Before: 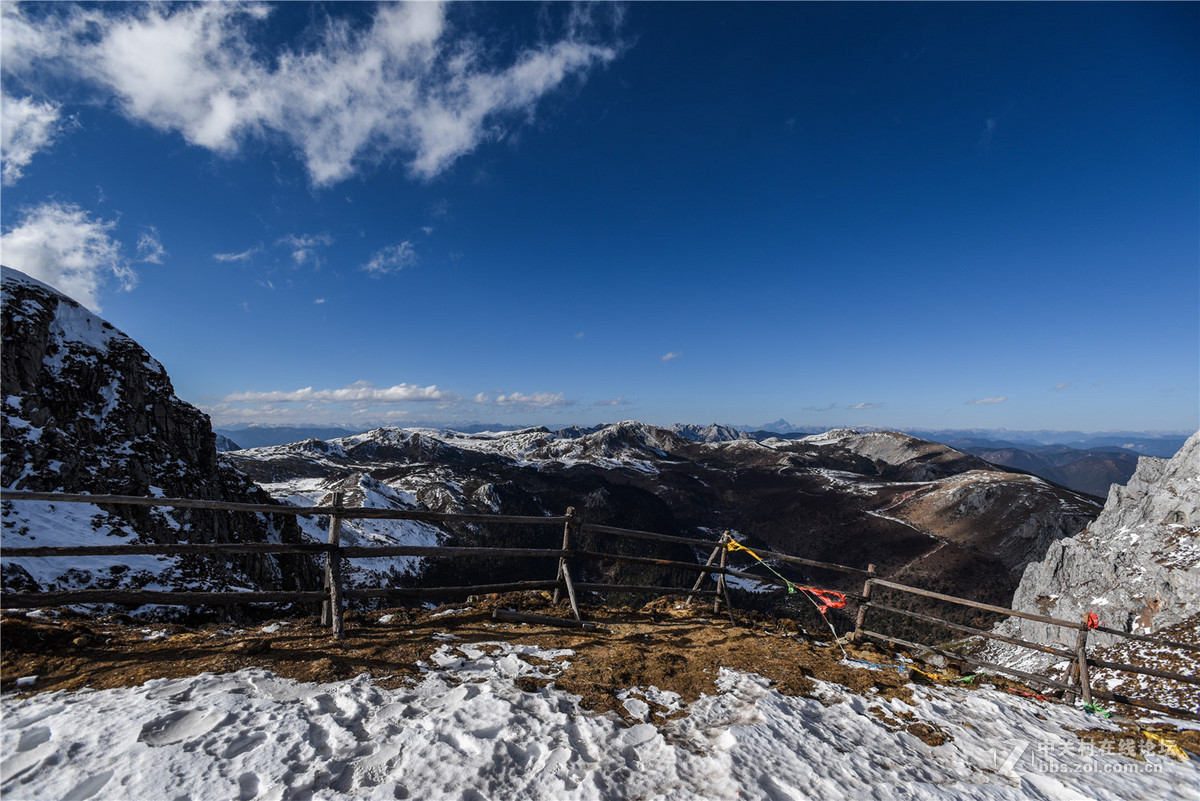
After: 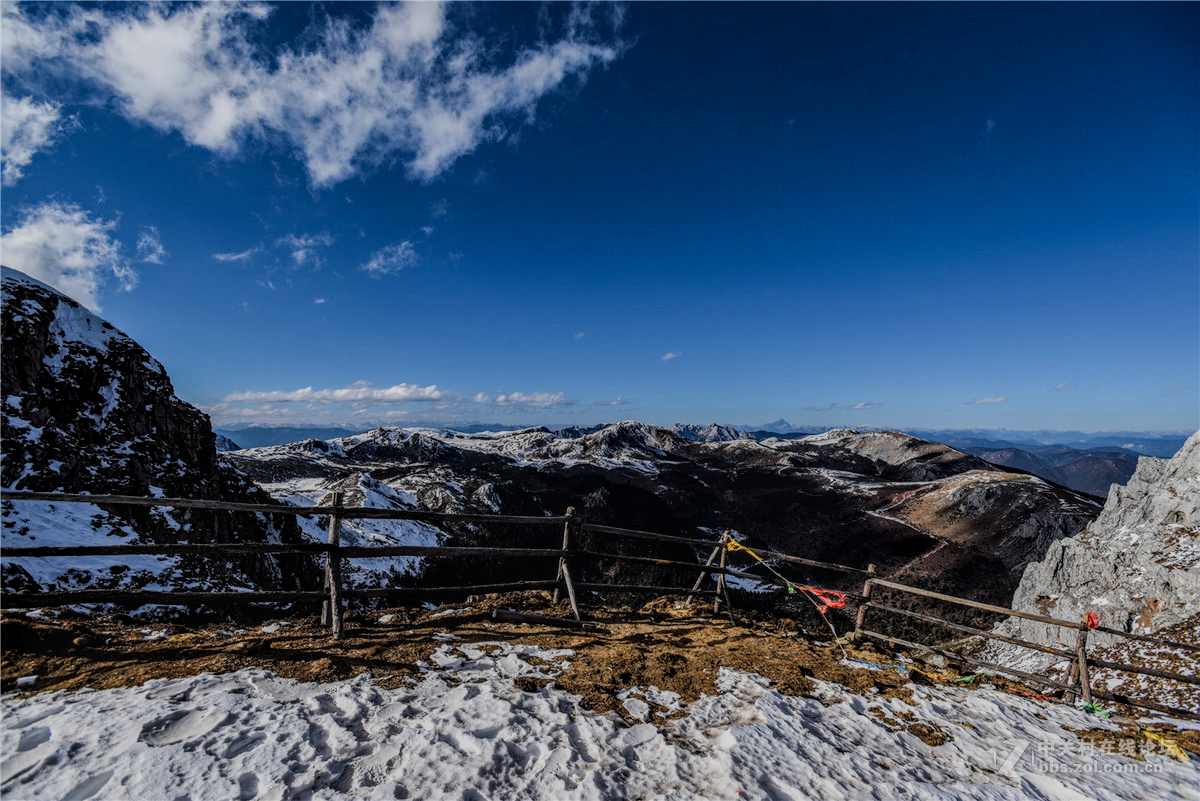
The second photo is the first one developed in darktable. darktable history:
velvia: on, module defaults
local contrast: highlights 0%, shadows 0%, detail 133%
filmic rgb: black relative exposure -7.65 EV, white relative exposure 4.56 EV, hardness 3.61
haze removal: compatibility mode true, adaptive false
